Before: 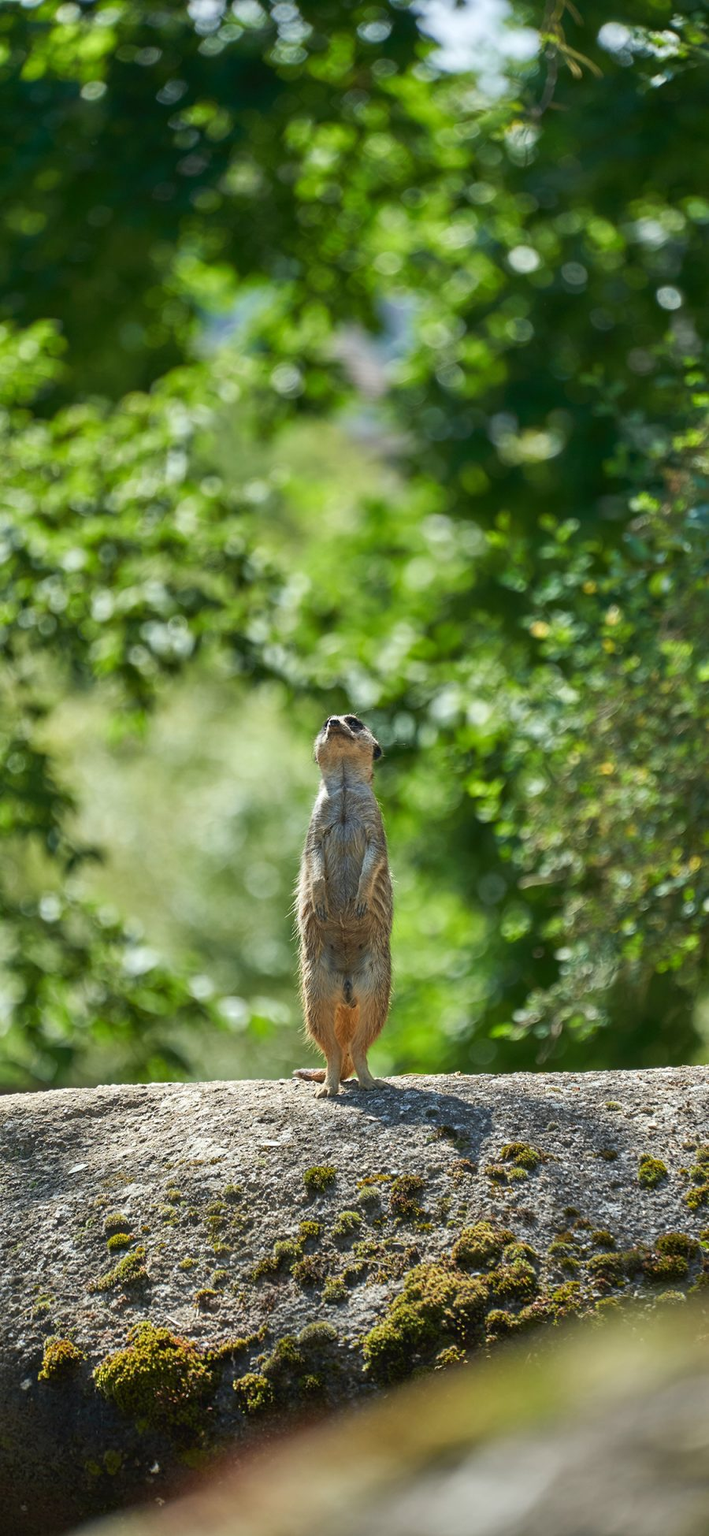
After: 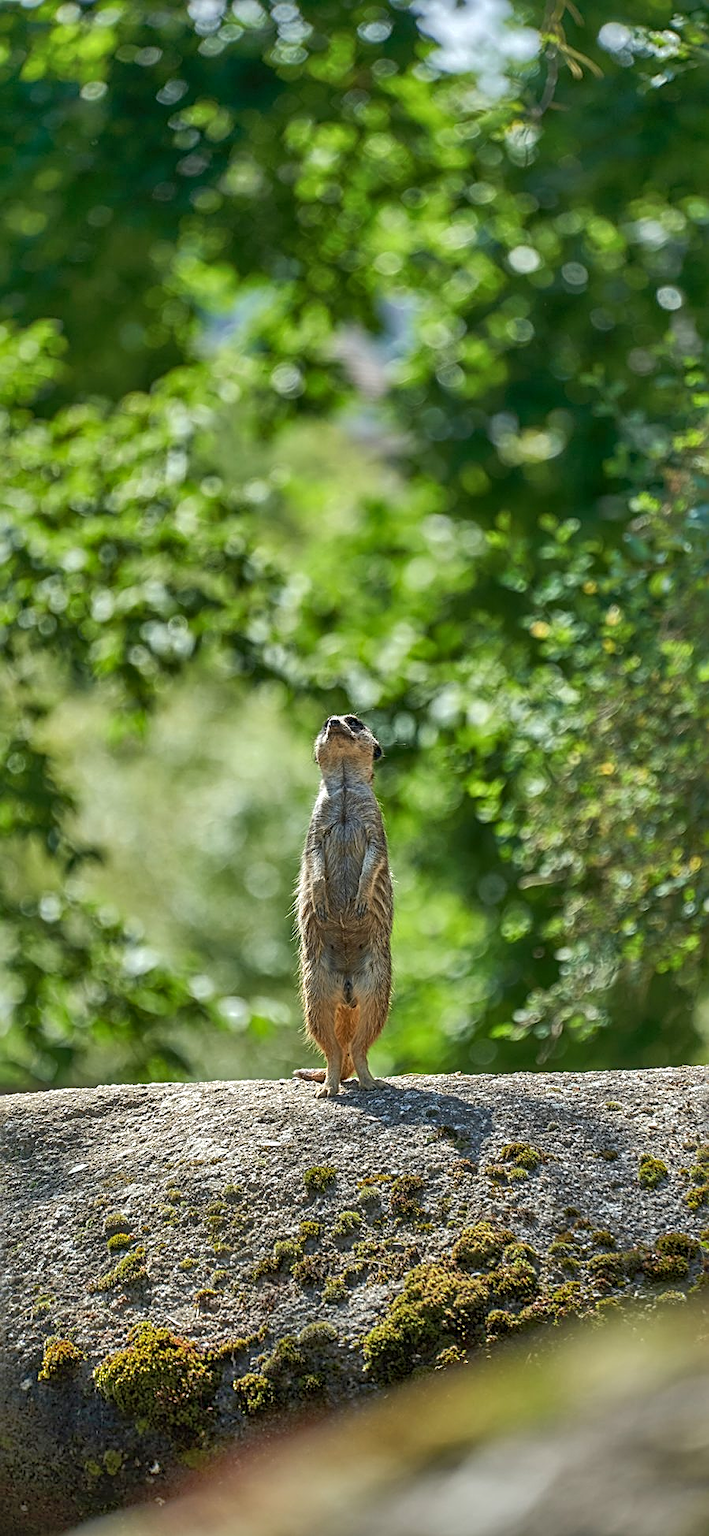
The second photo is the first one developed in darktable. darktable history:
sharpen: radius 2.536, amount 0.626
local contrast: detail 130%
shadows and highlights: shadows 58.74, highlights -59.87
